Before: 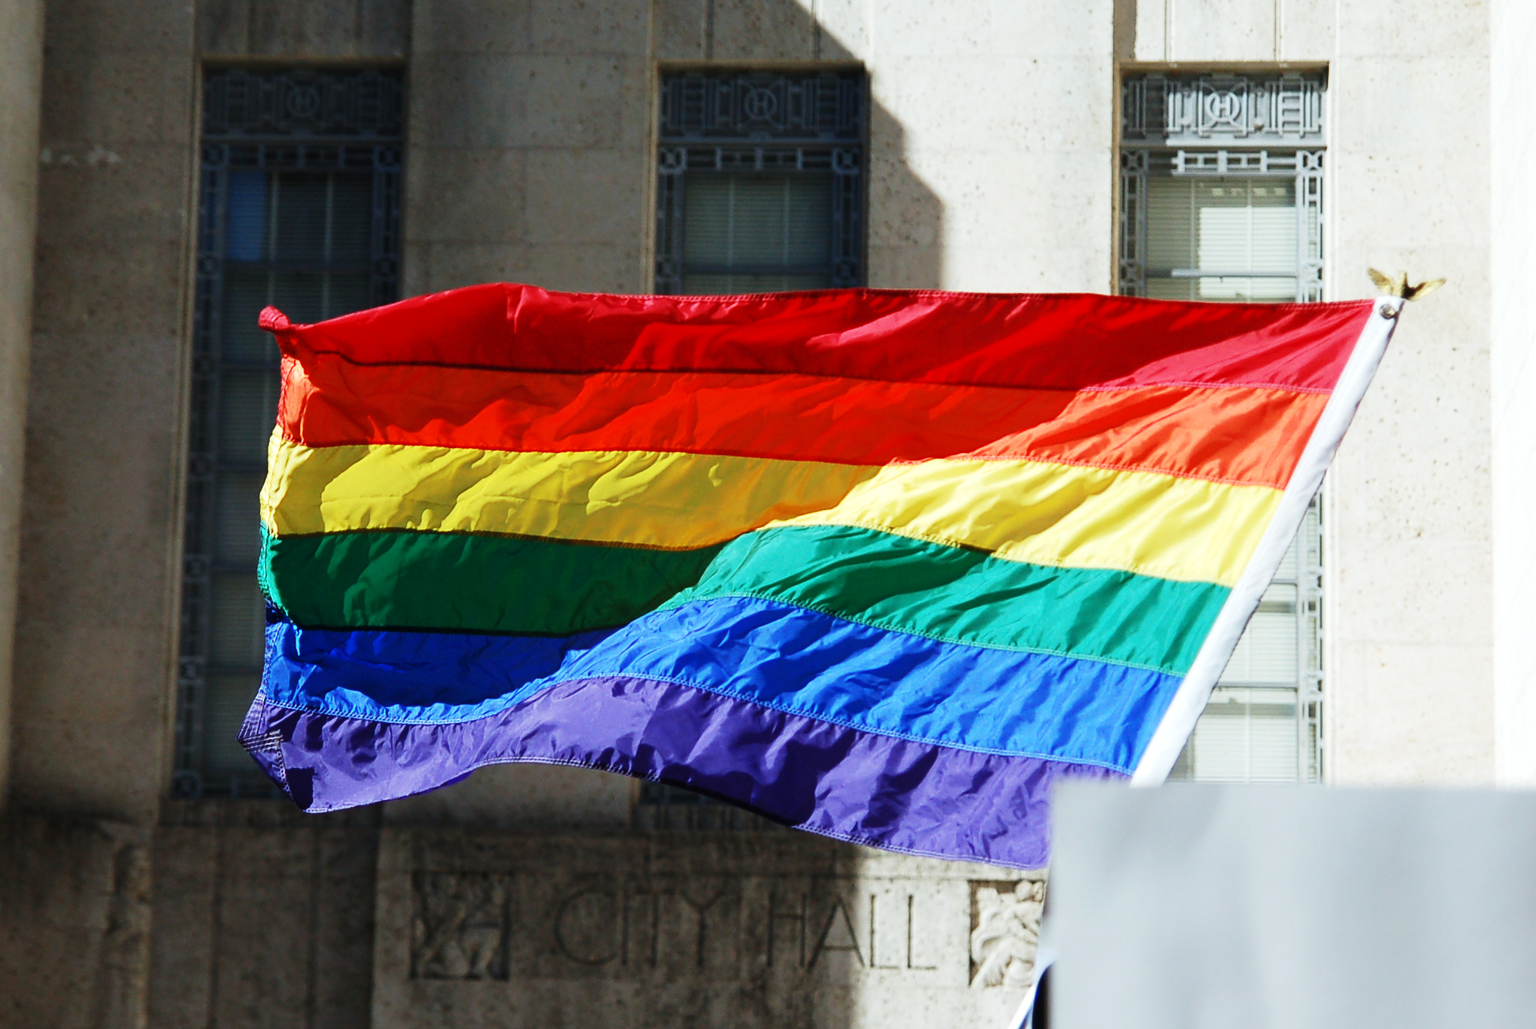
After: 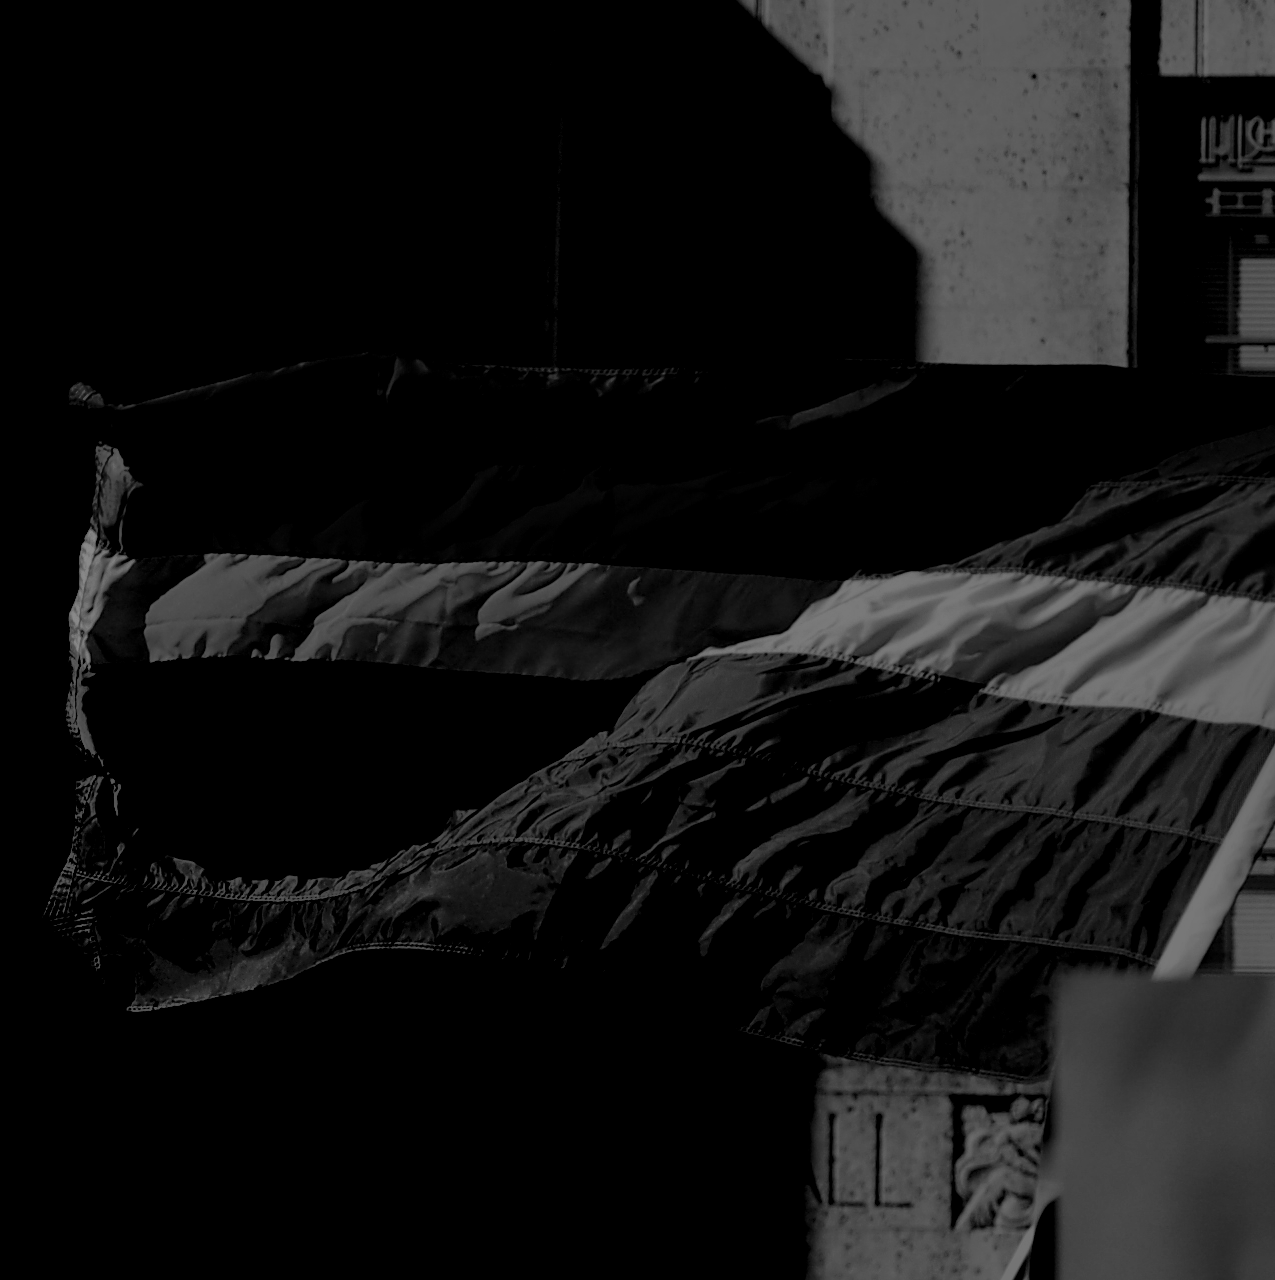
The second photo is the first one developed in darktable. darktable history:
contrast brightness saturation: contrast 0.02, brightness -1, saturation -1
crop and rotate: left 13.409%, right 19.924%
exposure: black level correction 0.005, exposure 0.286 EV, compensate highlight preservation false
monochrome: a 16.01, b -2.65, highlights 0.52
colorize: hue 90°, saturation 19%, lightness 1.59%, version 1
shadows and highlights: highlights color adjustment 0%, soften with gaussian
local contrast: mode bilateral grid, contrast 100, coarseness 100, detail 91%, midtone range 0.2
